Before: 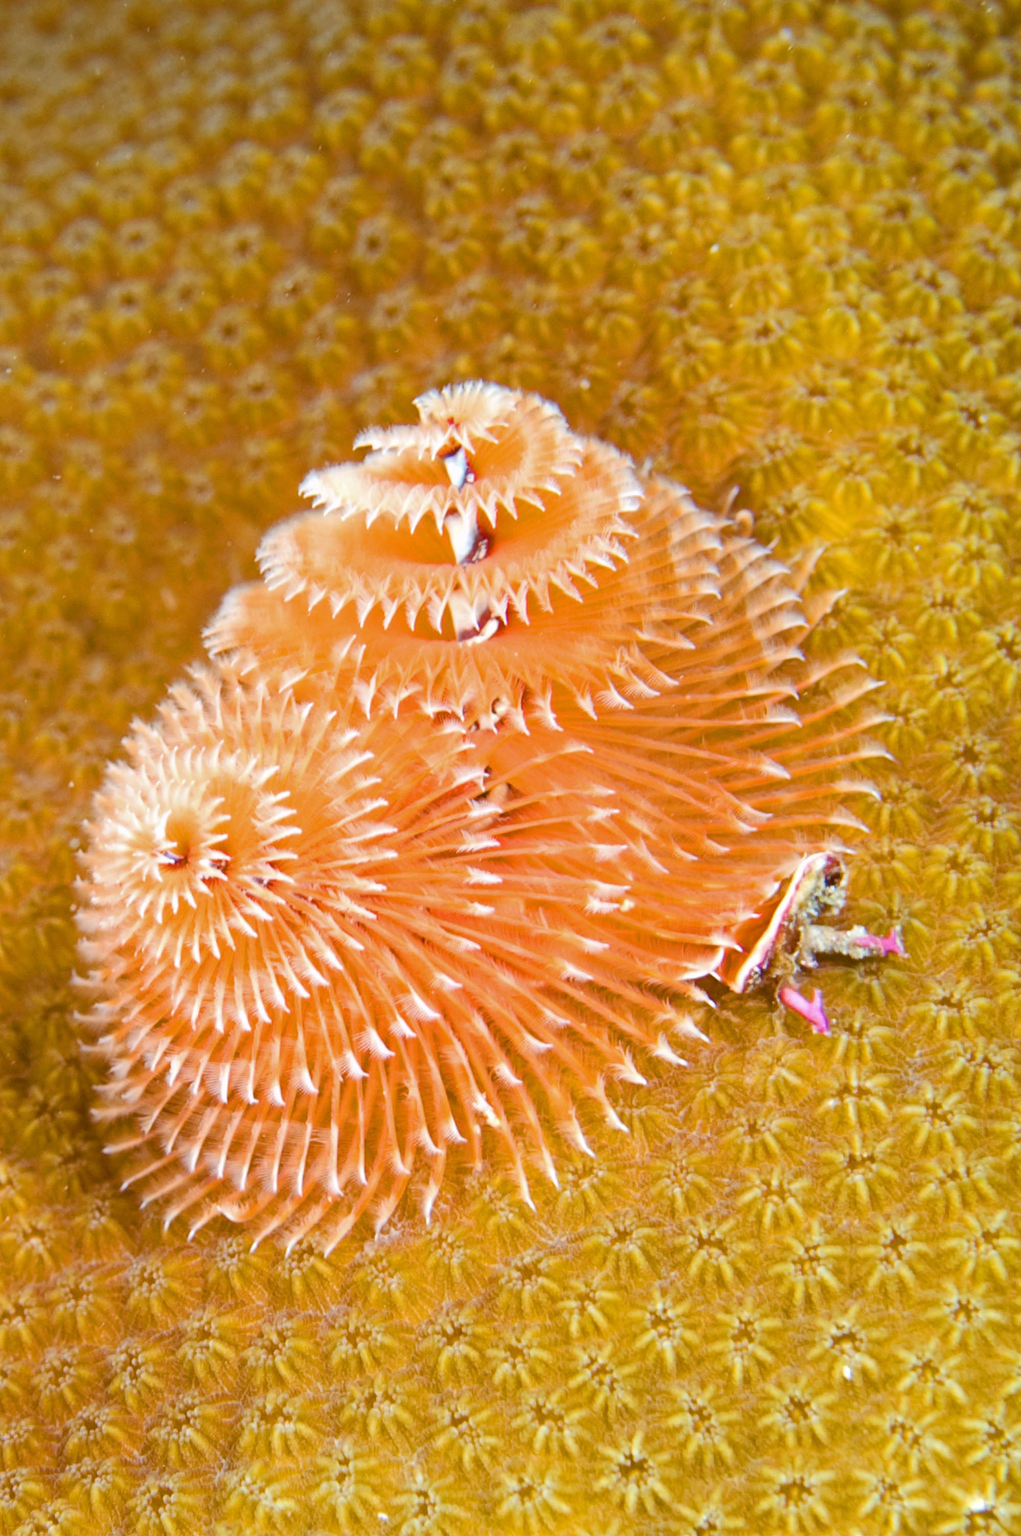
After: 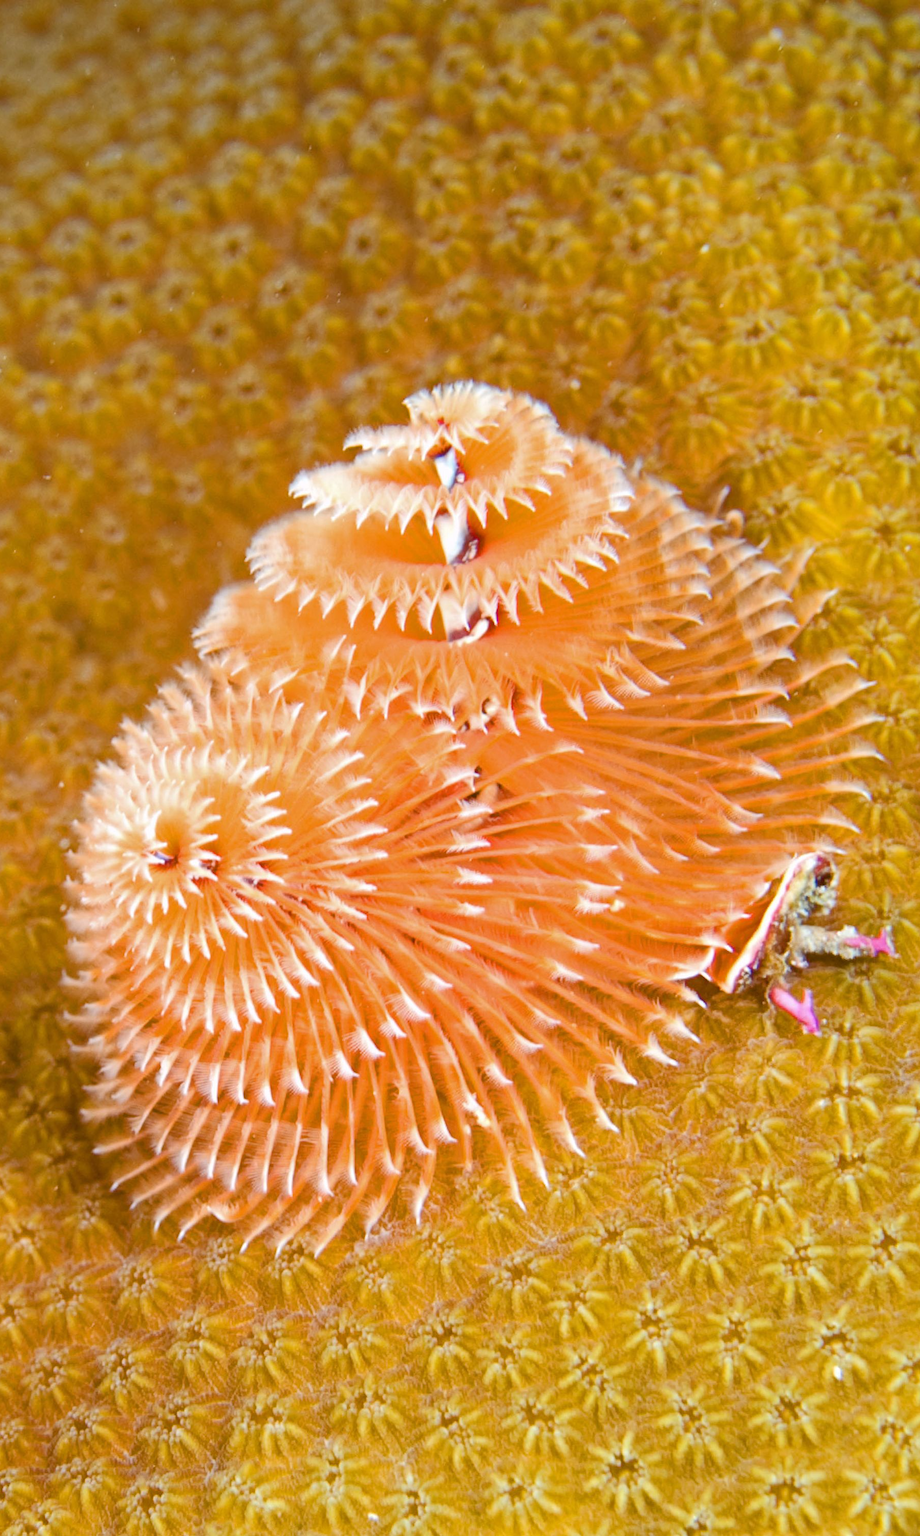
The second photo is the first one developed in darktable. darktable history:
exposure: compensate highlight preservation false
crop and rotate: left 1.088%, right 8.807%
